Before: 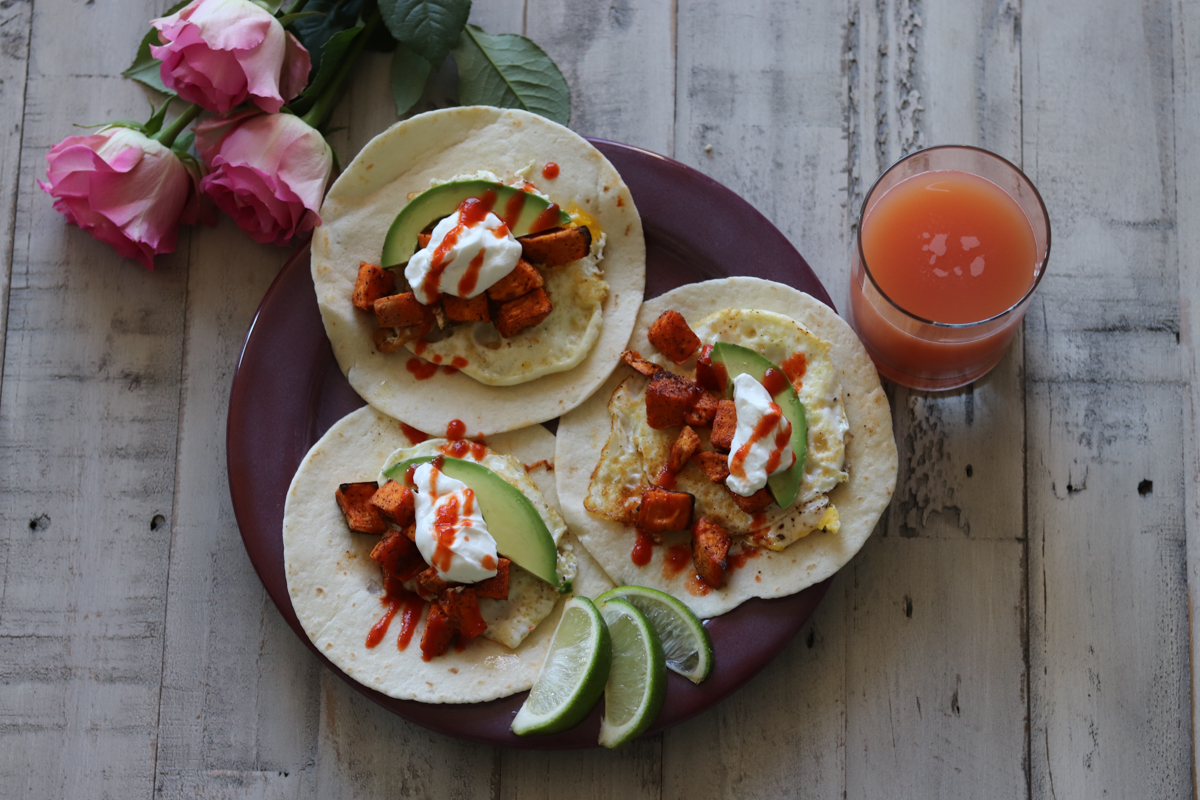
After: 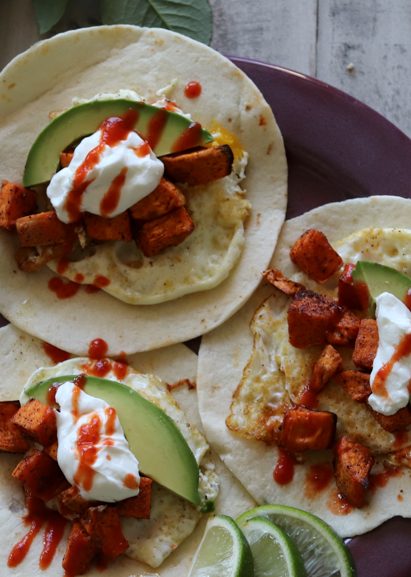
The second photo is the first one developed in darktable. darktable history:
crop and rotate: left 29.859%, top 10.25%, right 35.841%, bottom 17.543%
local contrast: mode bilateral grid, contrast 20, coarseness 50, detail 119%, midtone range 0.2
